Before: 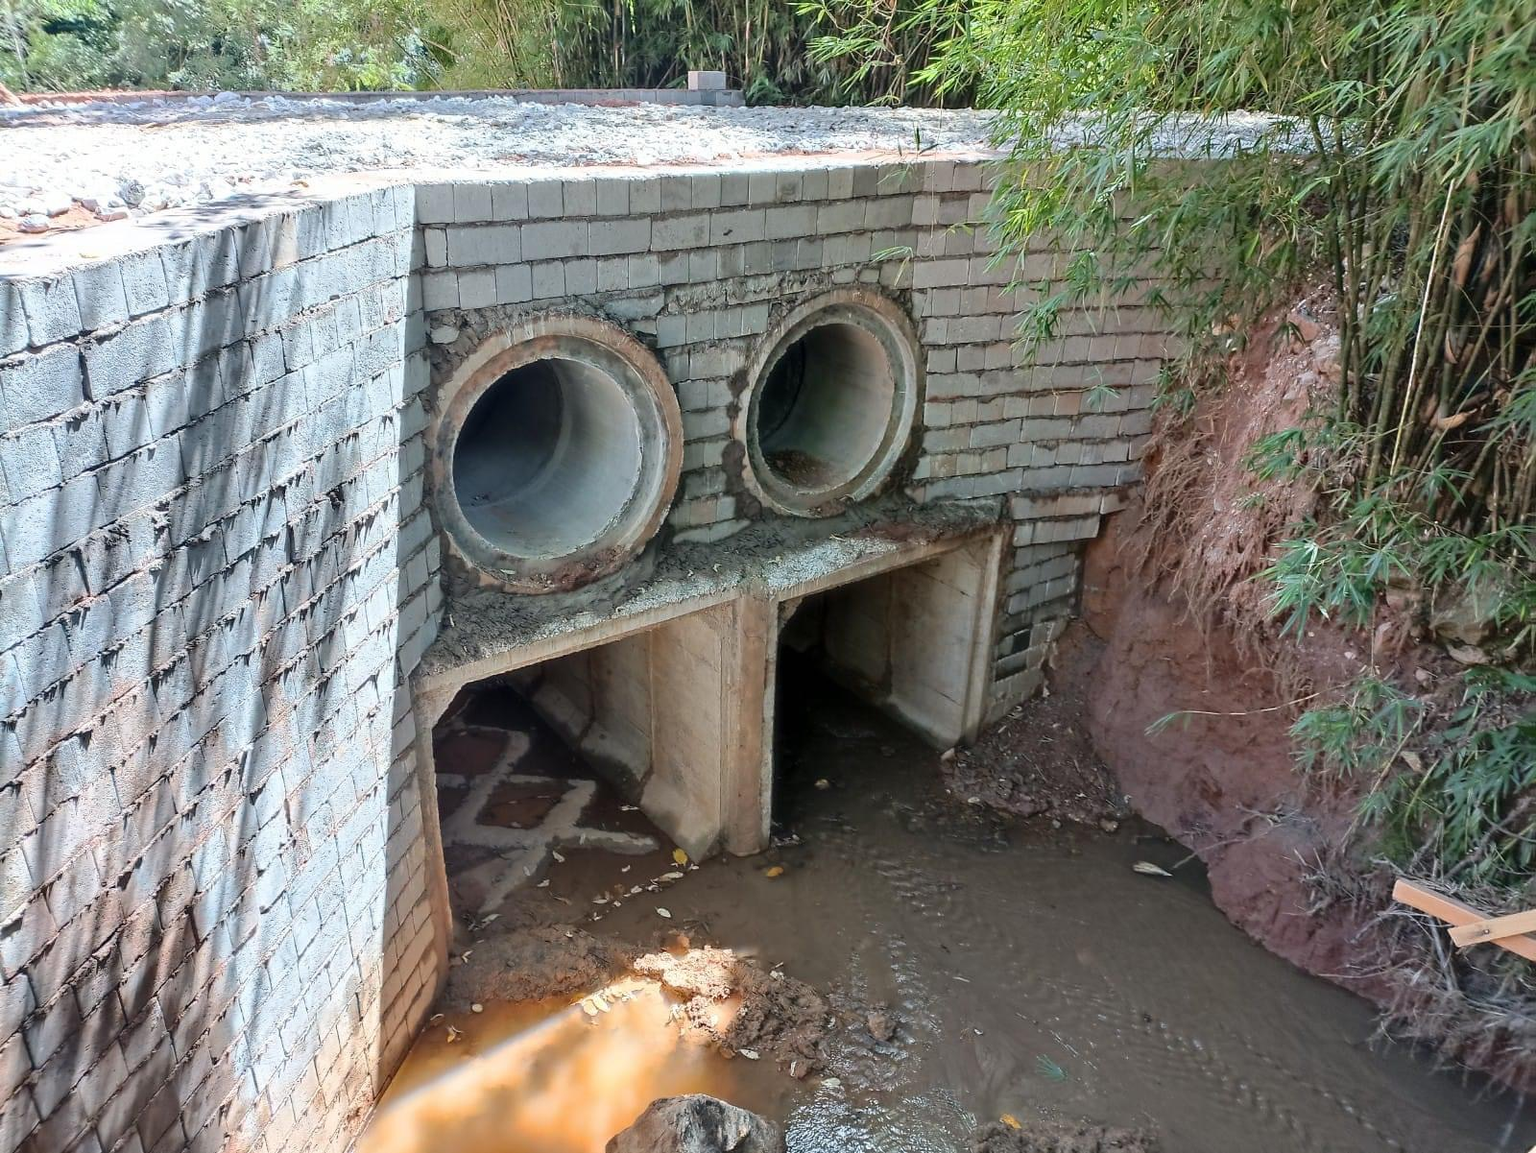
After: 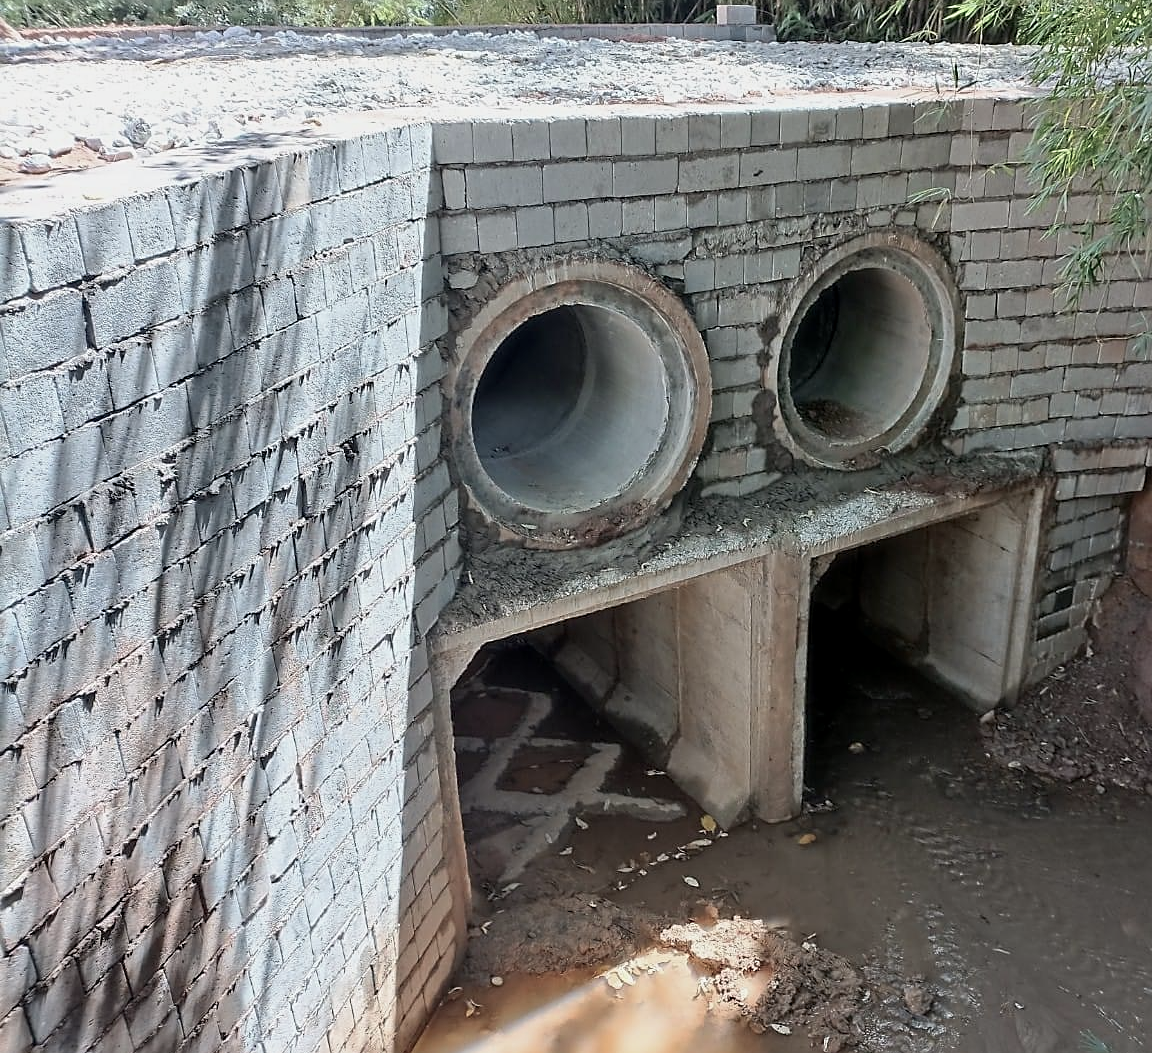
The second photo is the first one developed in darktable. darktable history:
exposure: black level correction 0.001, exposure -0.2 EV, compensate highlight preservation false
sharpen: on, module defaults
crop: top 5.803%, right 27.864%, bottom 5.804%
color balance: input saturation 100.43%, contrast fulcrum 14.22%, output saturation 70.41%
